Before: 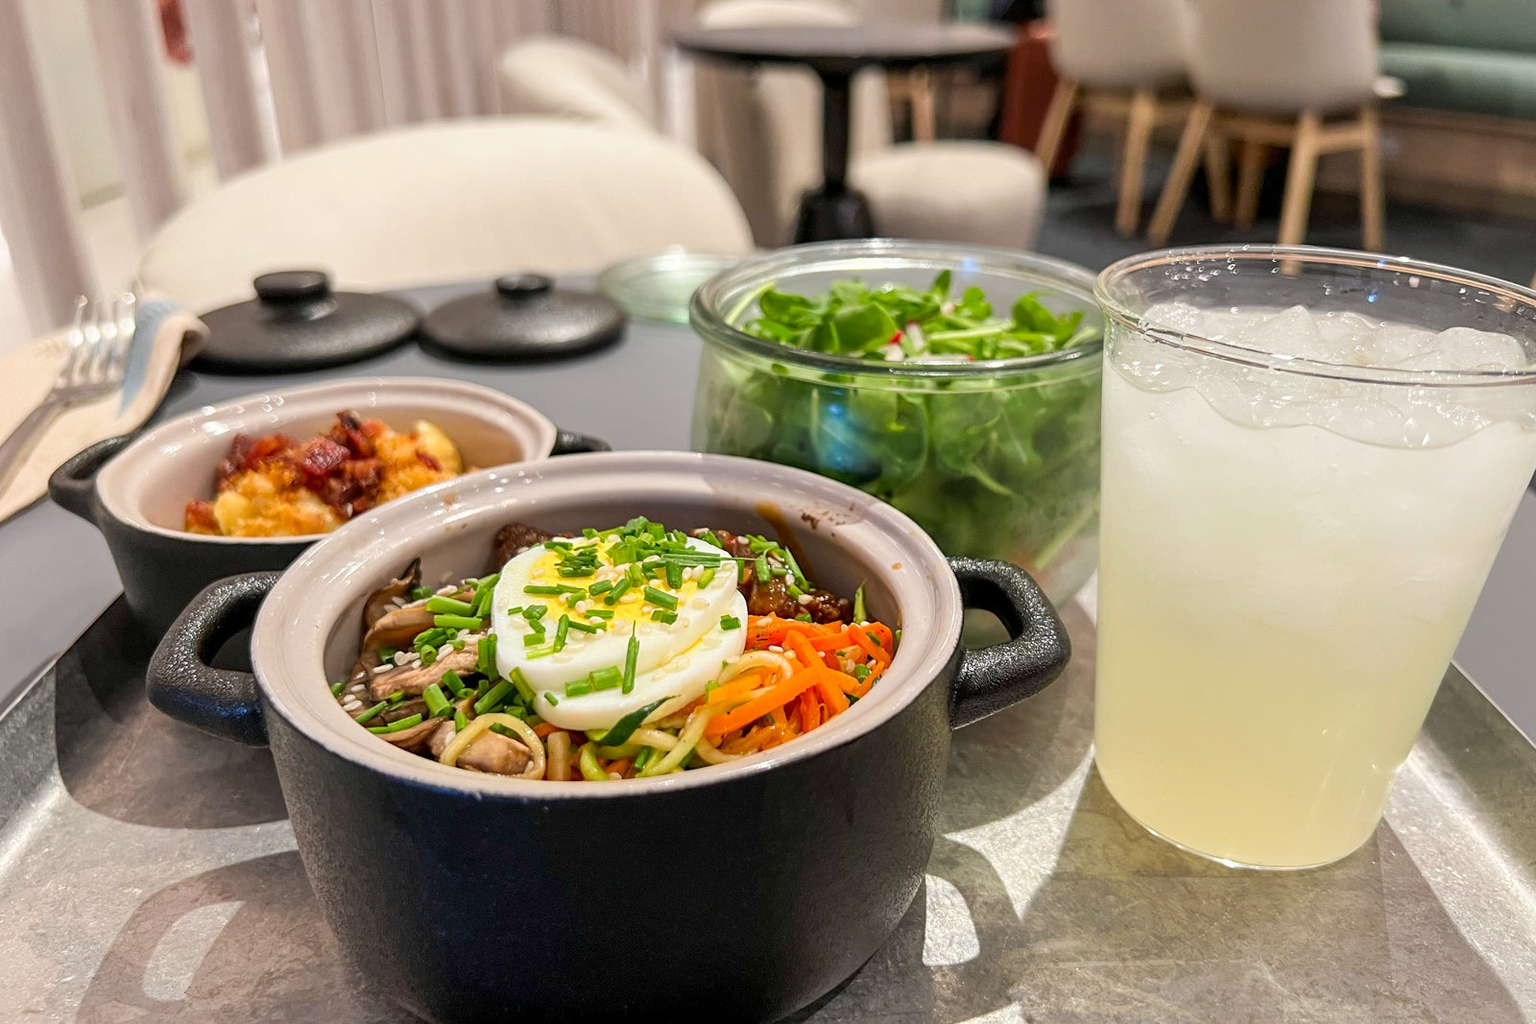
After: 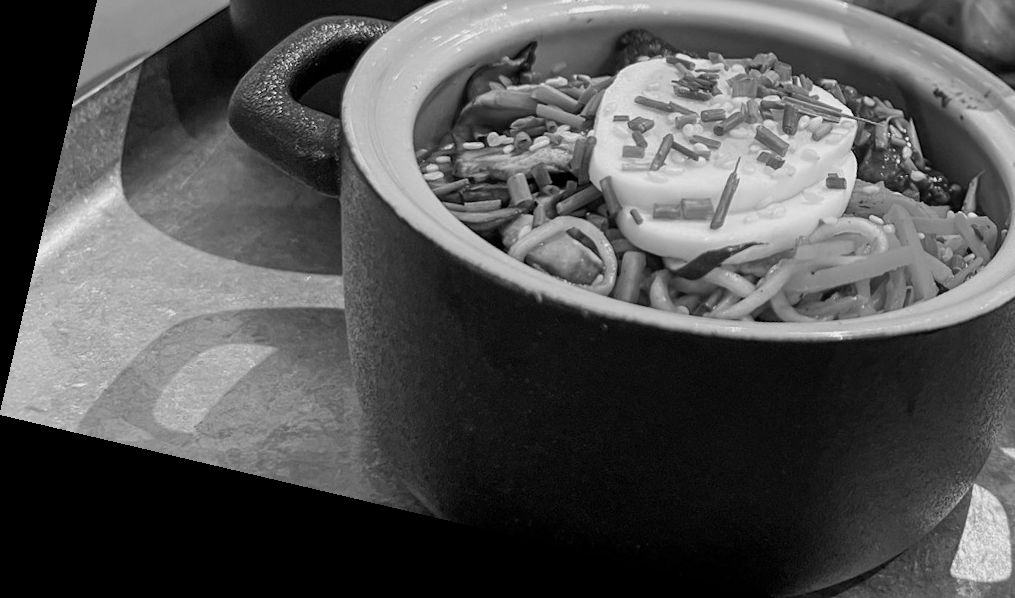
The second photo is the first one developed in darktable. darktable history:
exposure: exposure -0.153 EV, compensate highlight preservation false
rotate and perspective: rotation 13.27°, automatic cropping off
crop: top 44.483%, right 43.593%, bottom 12.892%
color calibration: output gray [0.267, 0.423, 0.261, 0], illuminant same as pipeline (D50), adaptation none (bypass)
